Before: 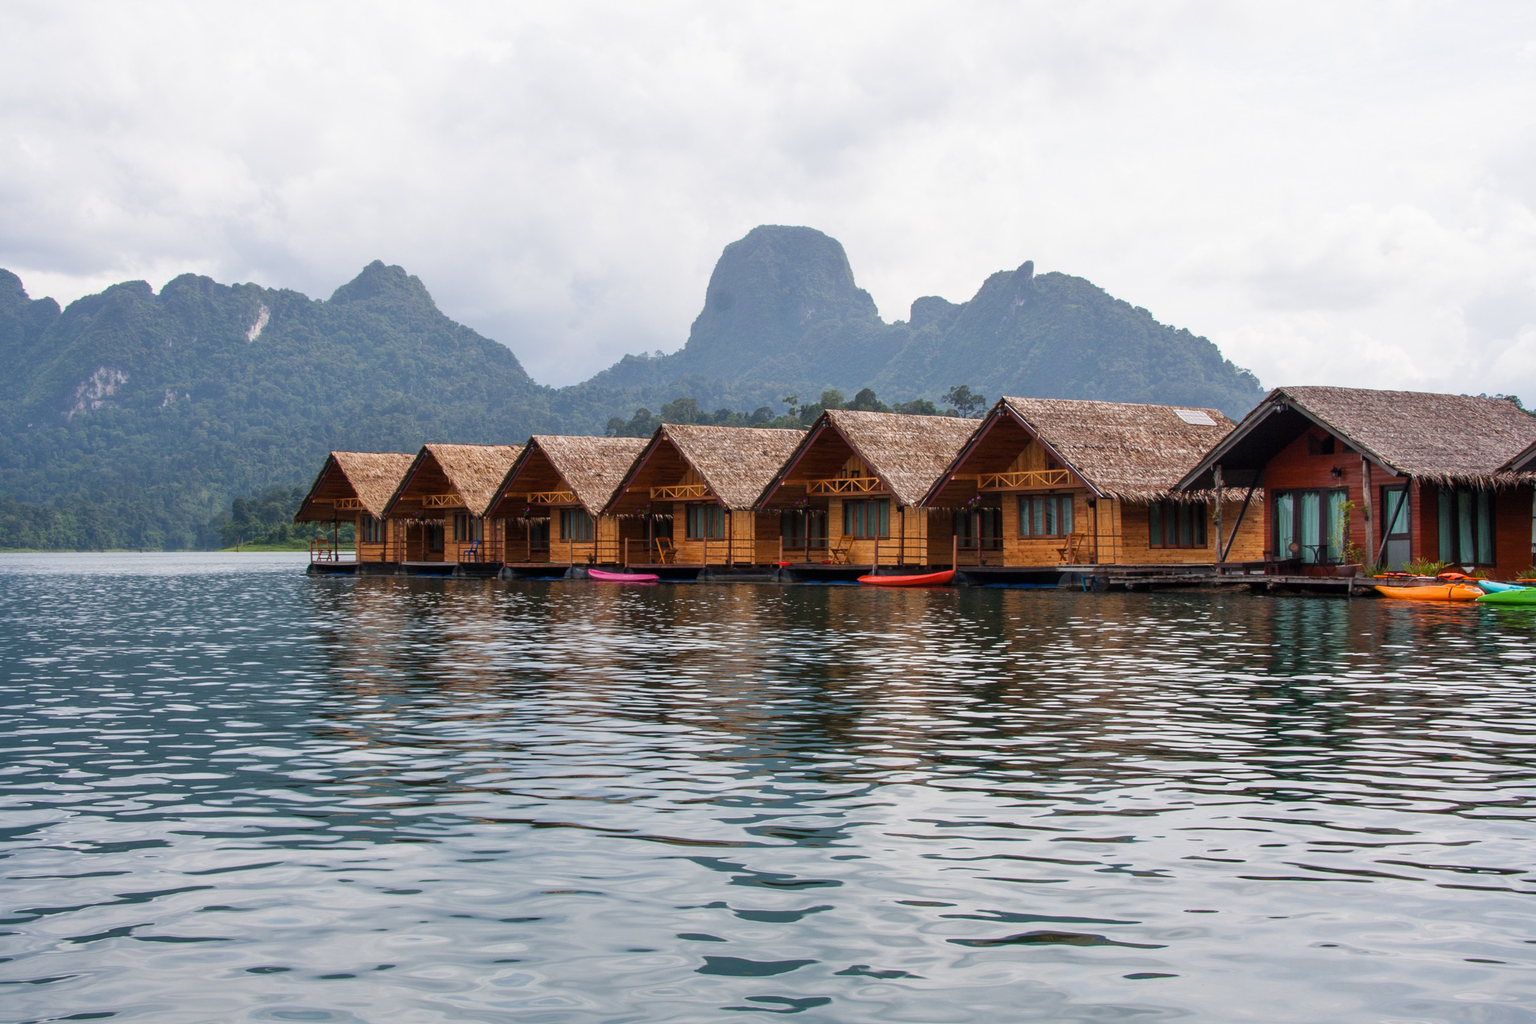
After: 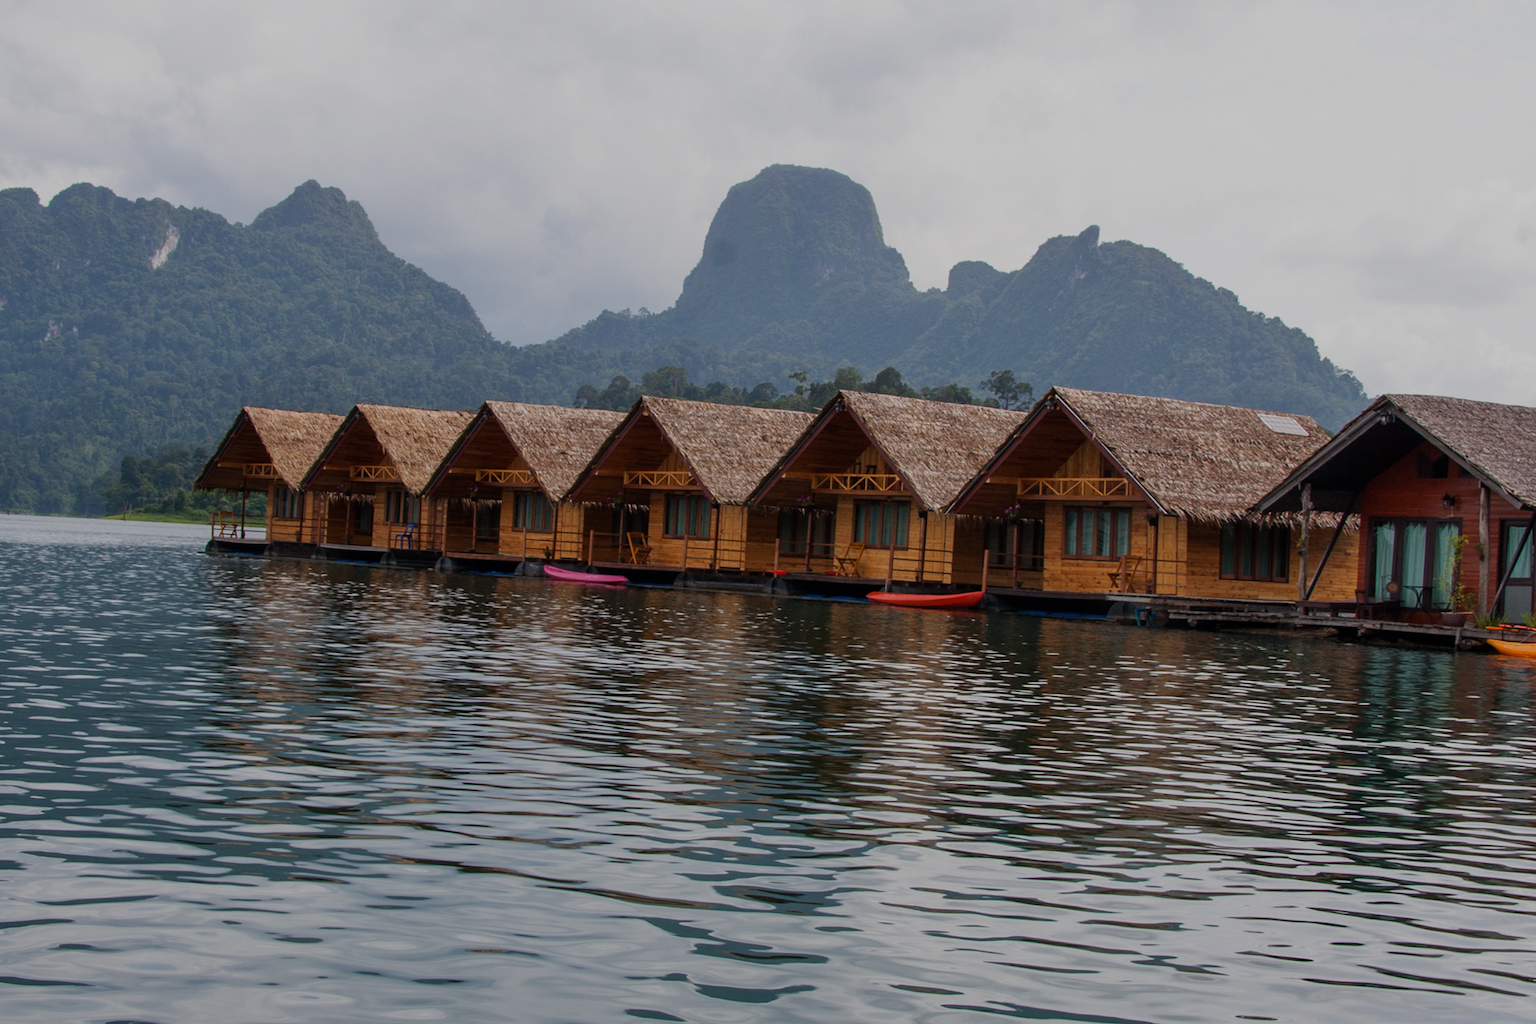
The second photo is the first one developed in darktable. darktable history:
crop and rotate: angle -3.27°, left 5.211%, top 5.211%, right 4.607%, bottom 4.607%
exposure: black level correction 0, exposure -0.766 EV, compensate highlight preservation false
